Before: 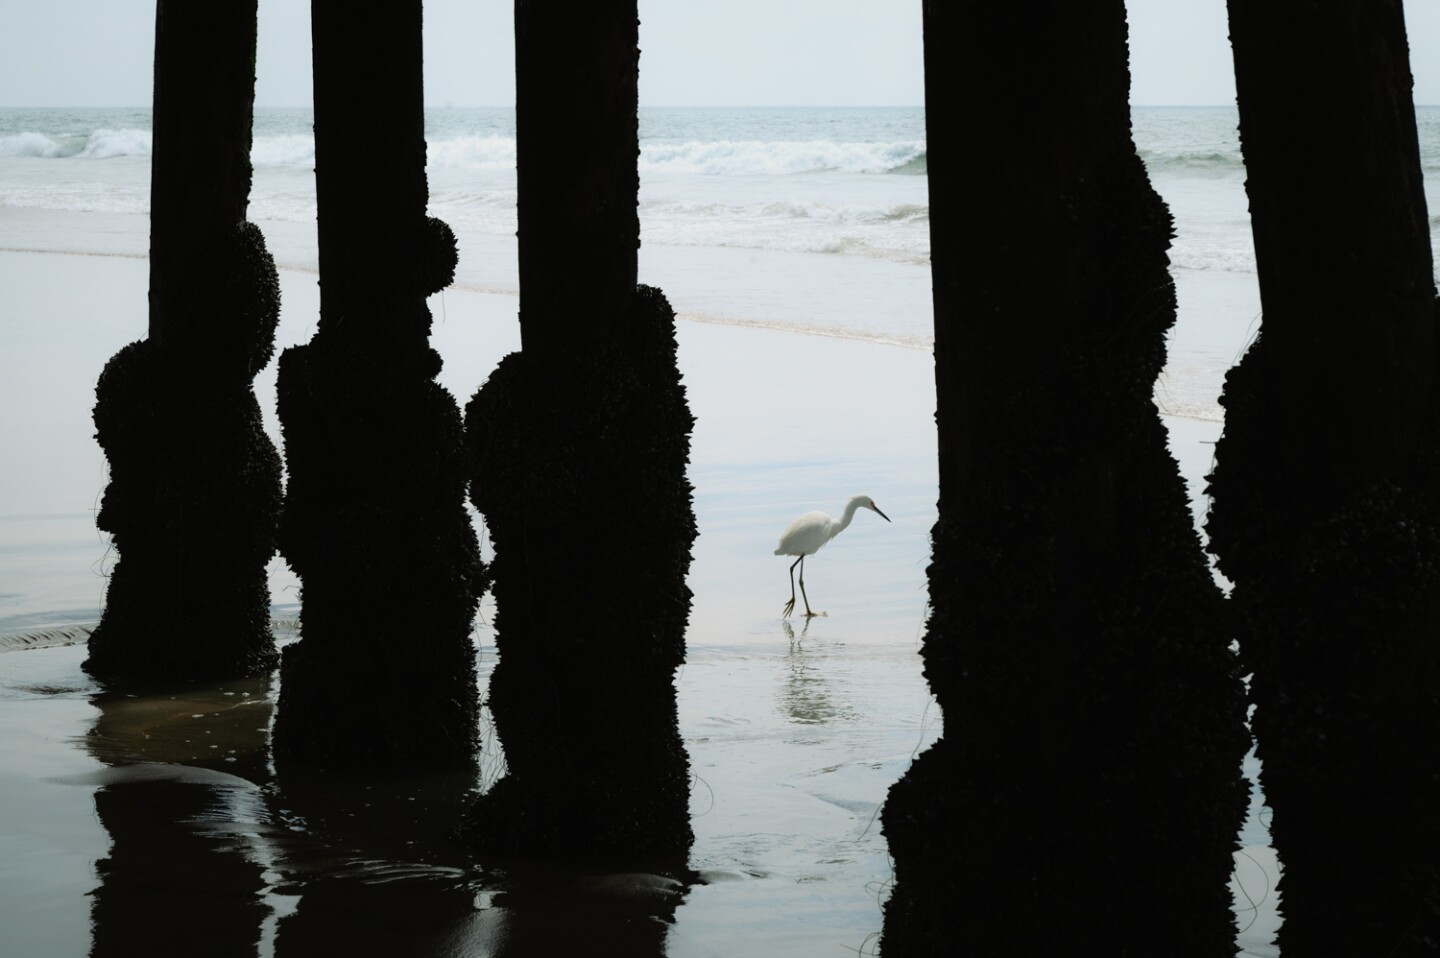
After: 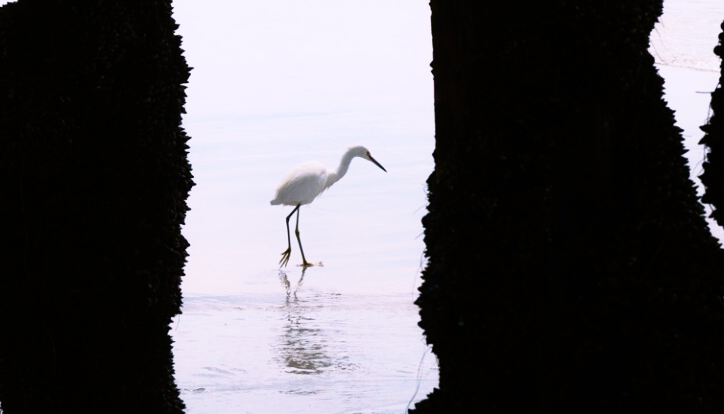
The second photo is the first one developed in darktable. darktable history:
color balance rgb: perceptual saturation grading › global saturation 25%, global vibrance 10%
crop: left 35.03%, top 36.625%, right 14.663%, bottom 20.057%
white balance: red 1.066, blue 1.119
contrast brightness saturation: contrast 0.07, brightness -0.13, saturation 0.06
tone equalizer: -8 EV -0.55 EV
base curve: curves: ch0 [(0, 0) (0.579, 0.807) (1, 1)], preserve colors none
